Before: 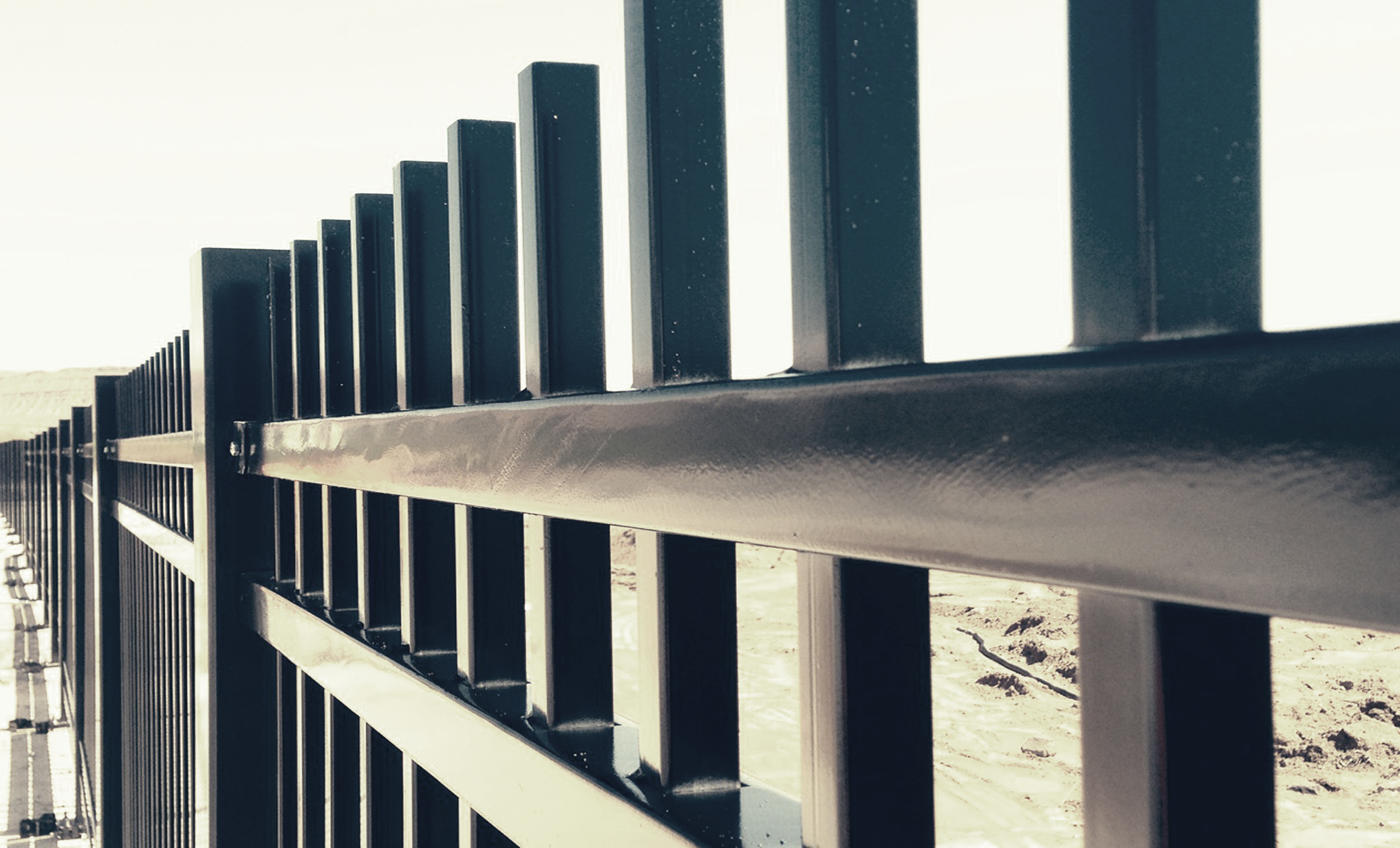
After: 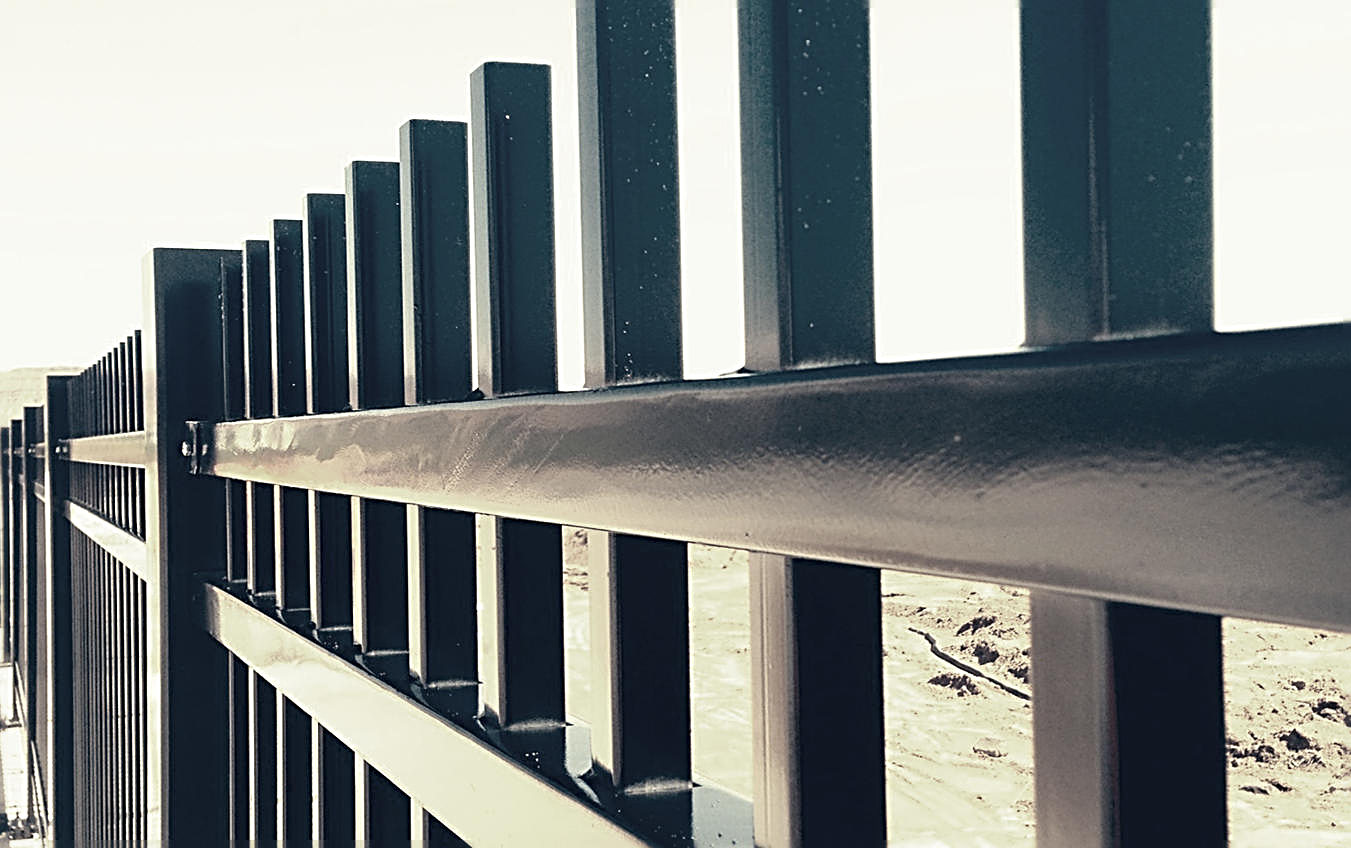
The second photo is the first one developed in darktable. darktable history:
crop and rotate: left 3.448%
sharpen: radius 3.017, amount 0.771
